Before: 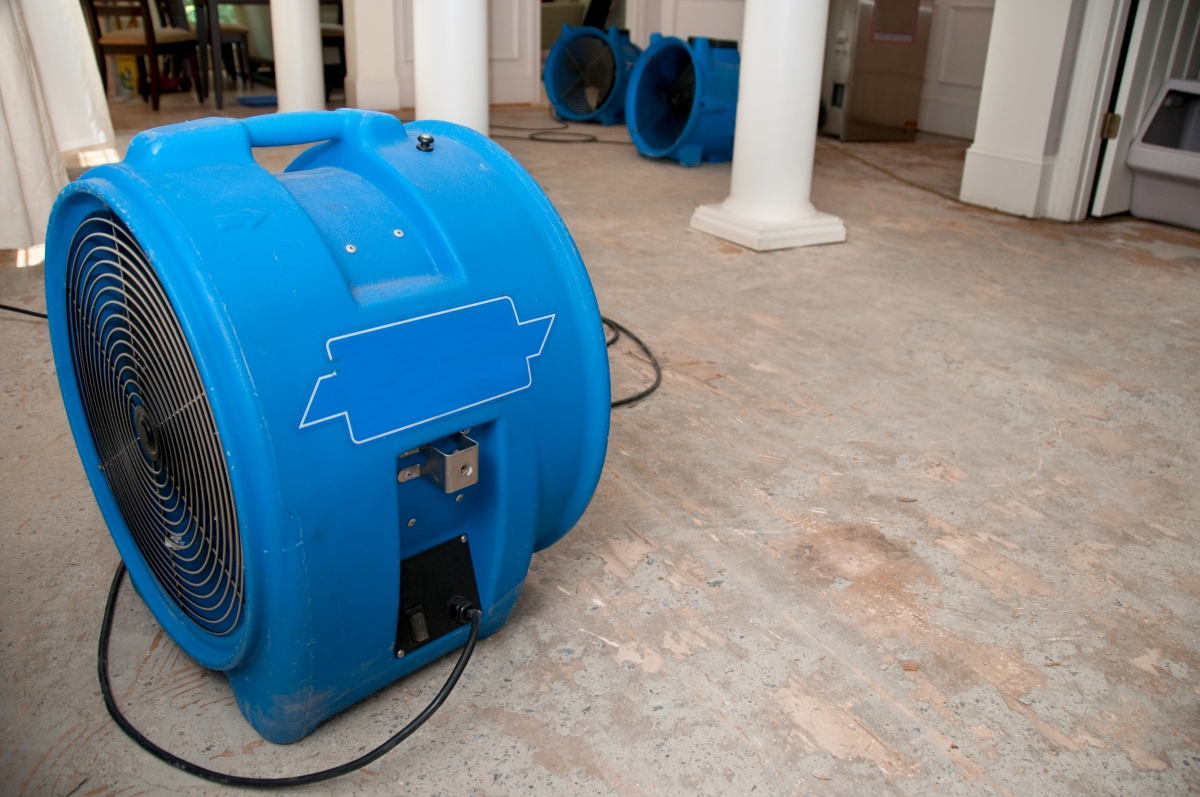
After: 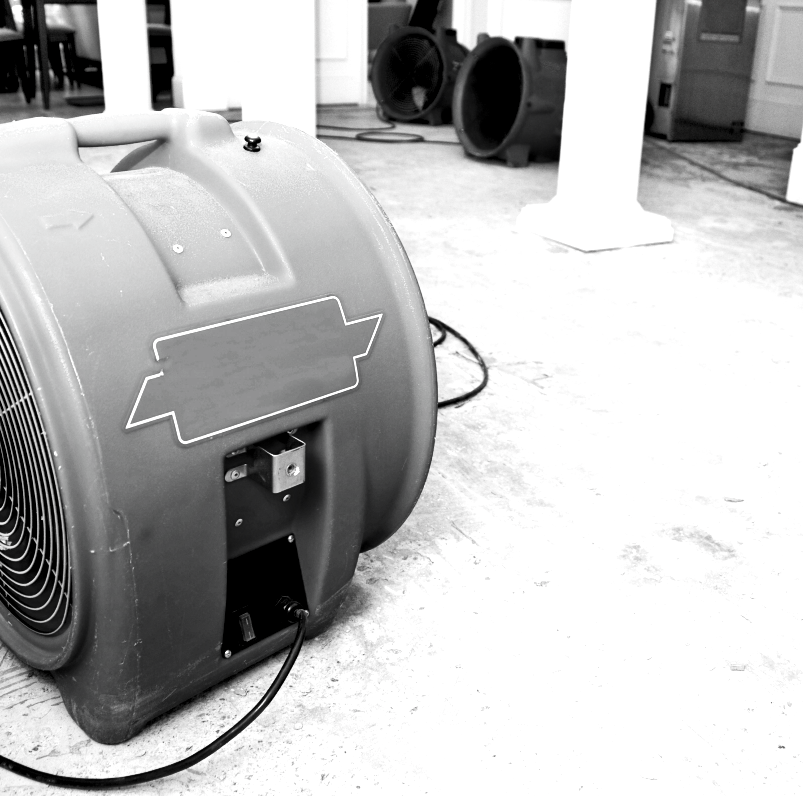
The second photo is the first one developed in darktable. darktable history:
crop and rotate: left 14.443%, right 18.624%
exposure: black level correction 0, exposure 1.2 EV, compensate exposure bias true, compensate highlight preservation false
contrast brightness saturation: contrast -0.04, brightness -0.58, saturation -0.994
color calibration: gray › normalize channels true, illuminant as shot in camera, x 0.363, y 0.384, temperature 4534.42 K, gamut compression 0.014
levels: black 3.79%, levels [0.062, 0.494, 0.925]
tone equalizer: -7 EV 0.149 EV, -6 EV 0.606 EV, -5 EV 1.16 EV, -4 EV 1.31 EV, -3 EV 1.16 EV, -2 EV 0.6 EV, -1 EV 0.153 EV, luminance estimator HSV value / RGB max
base curve: curves: ch0 [(0, 0) (0.005, 0.002) (0.193, 0.295) (0.399, 0.664) (0.75, 0.928) (1, 1)], preserve colors none
